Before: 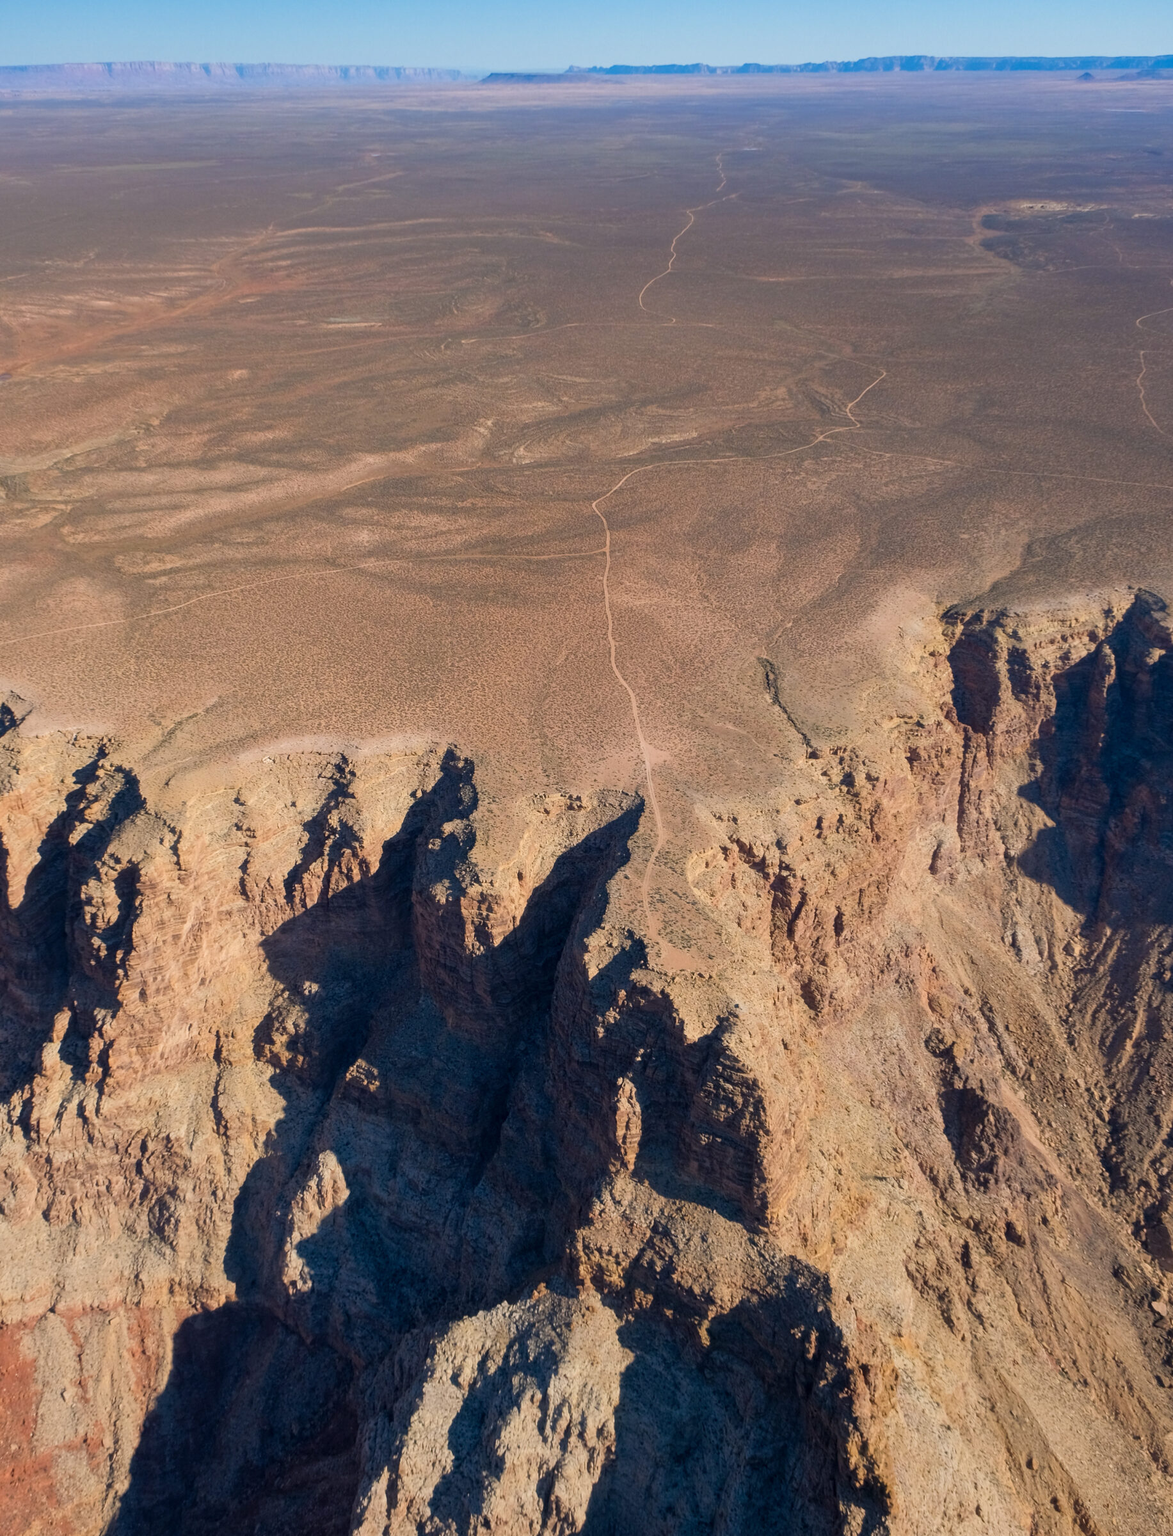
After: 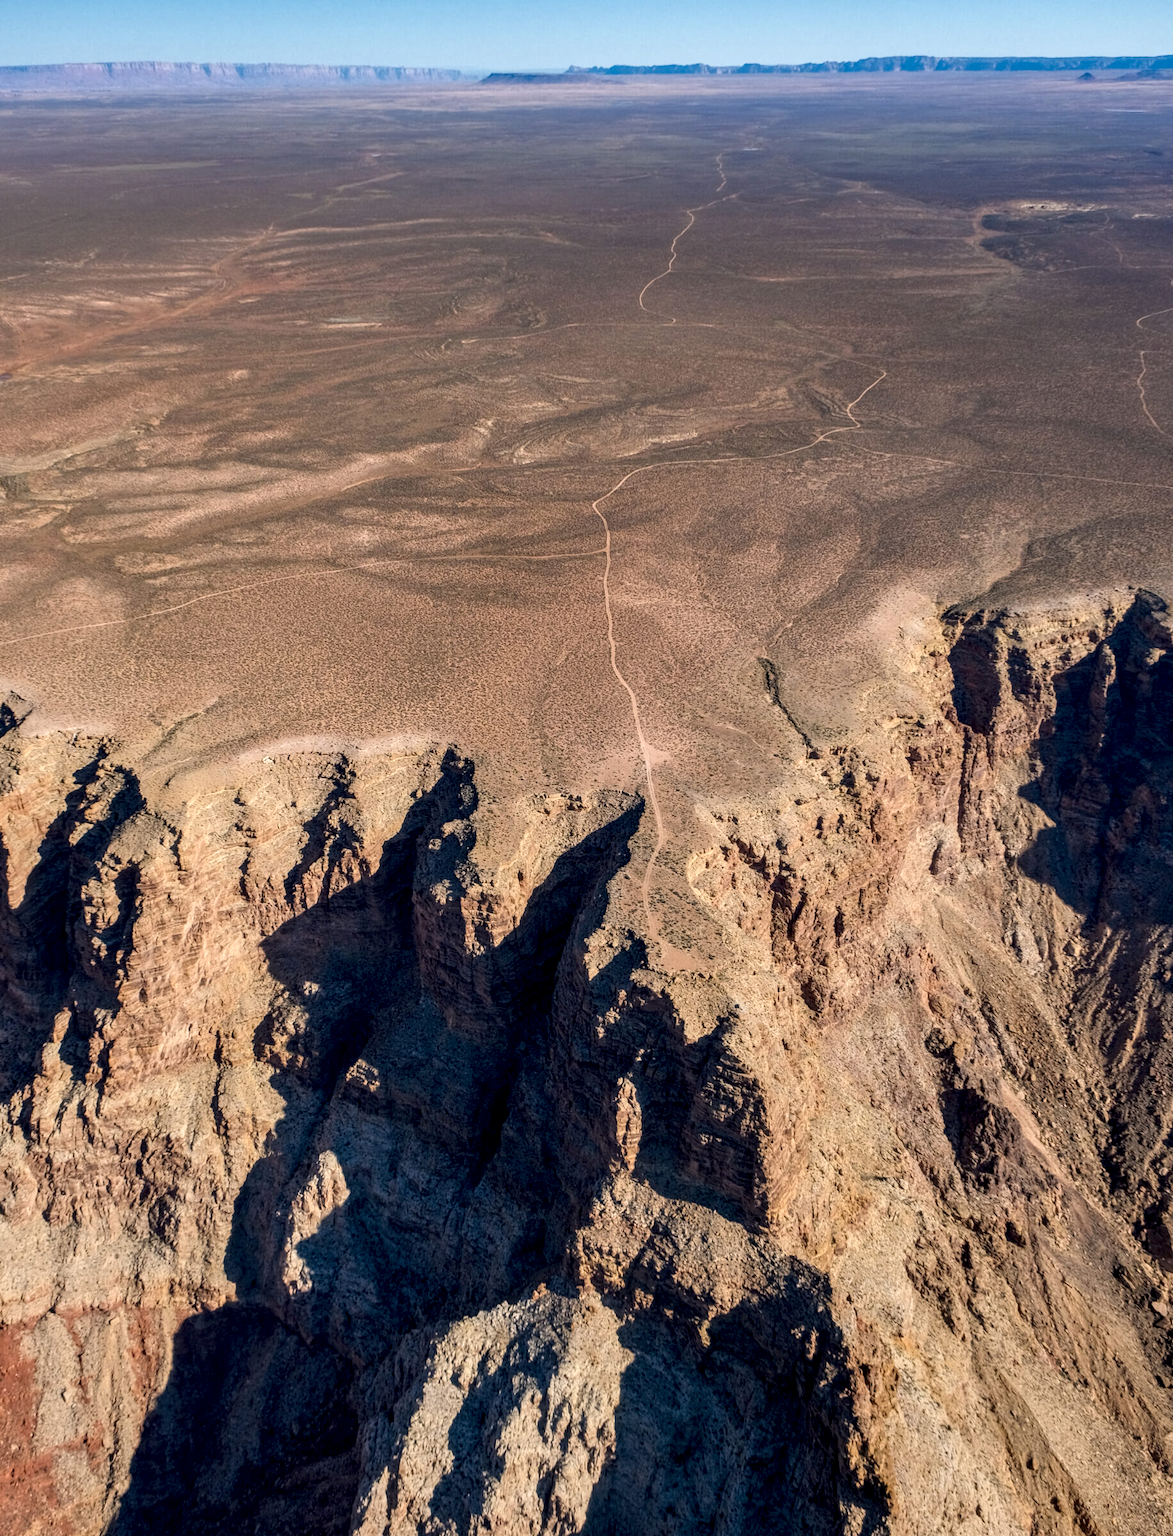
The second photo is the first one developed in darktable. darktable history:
local contrast: highlights 20%, shadows 70%, detail 170%
tone equalizer: -7 EV 0.18 EV, -6 EV 0.12 EV, -5 EV 0.08 EV, -4 EV 0.04 EV, -2 EV -0.02 EV, -1 EV -0.04 EV, +0 EV -0.06 EV, luminance estimator HSV value / RGB max
